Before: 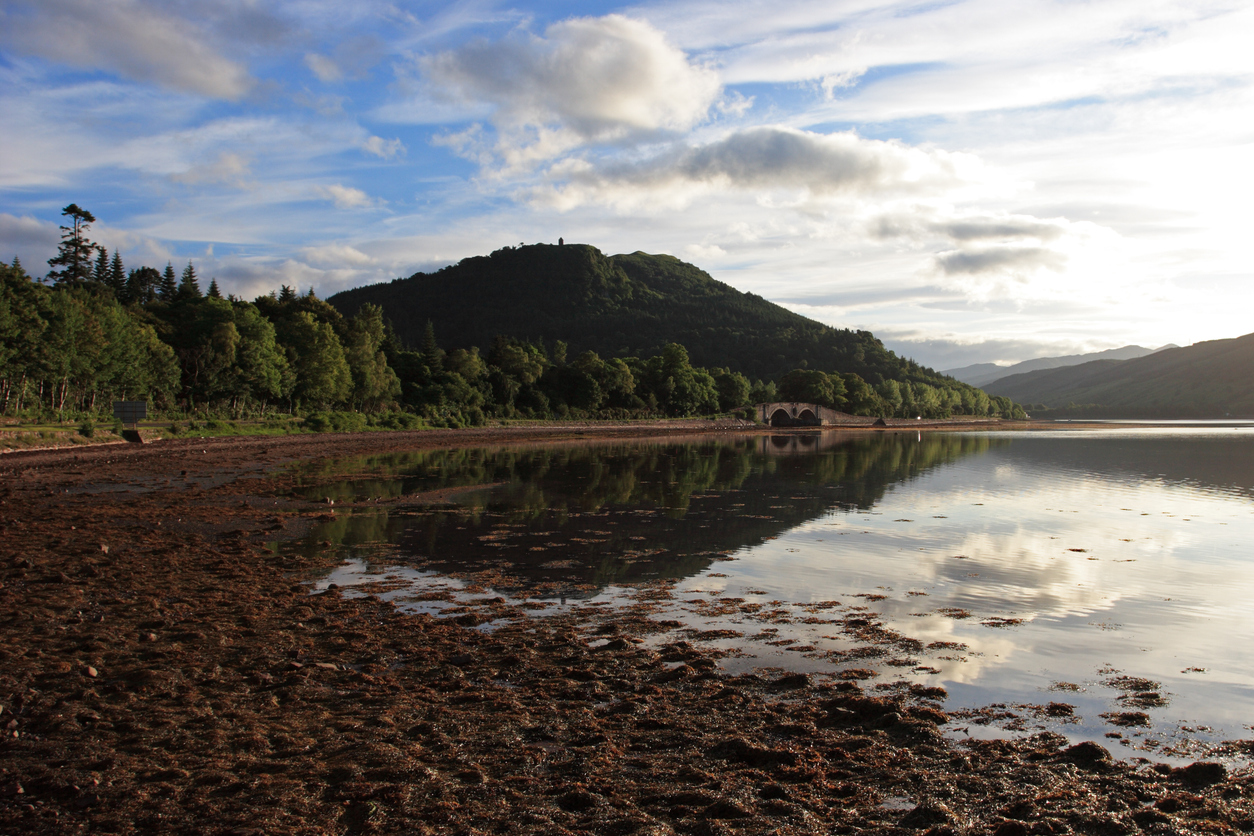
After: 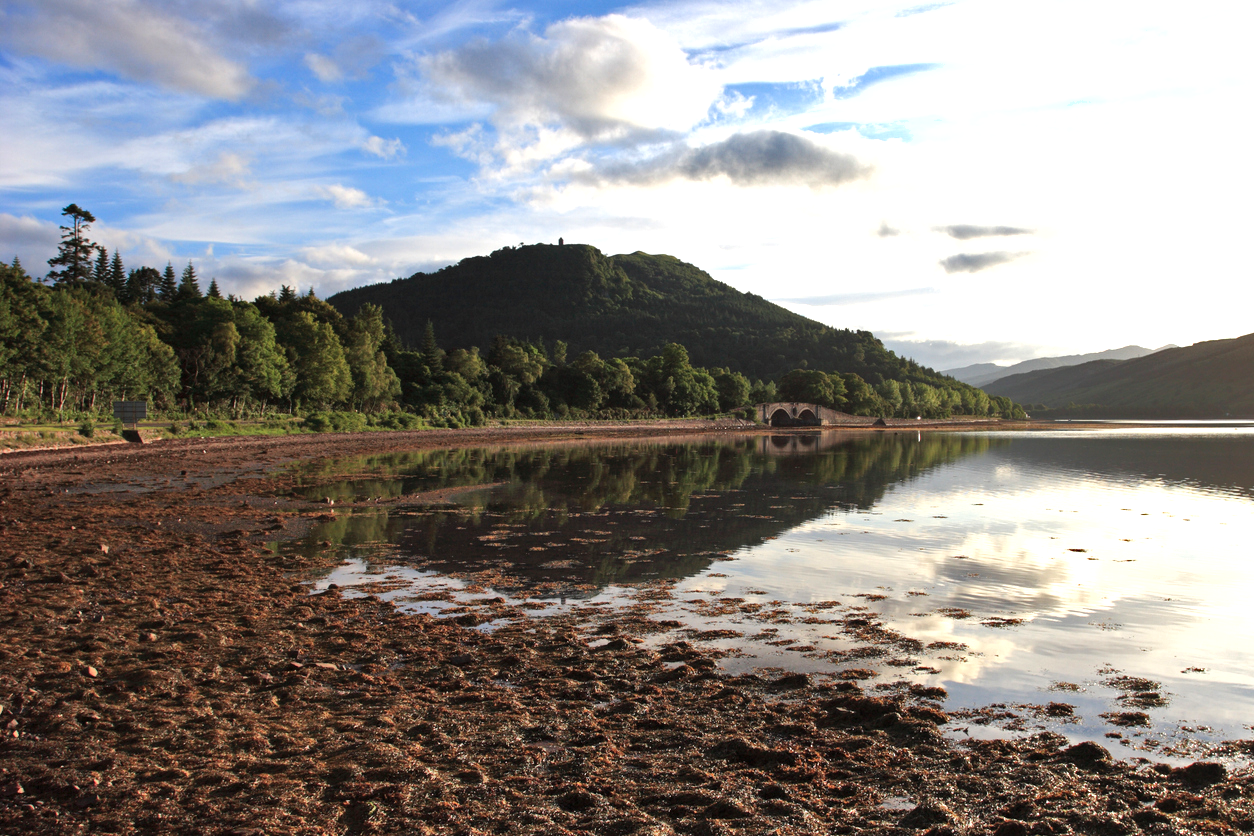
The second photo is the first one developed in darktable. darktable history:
shadows and highlights: shadows 49.2, highlights -42.78, soften with gaussian
exposure: exposure 0.645 EV, compensate highlight preservation false
